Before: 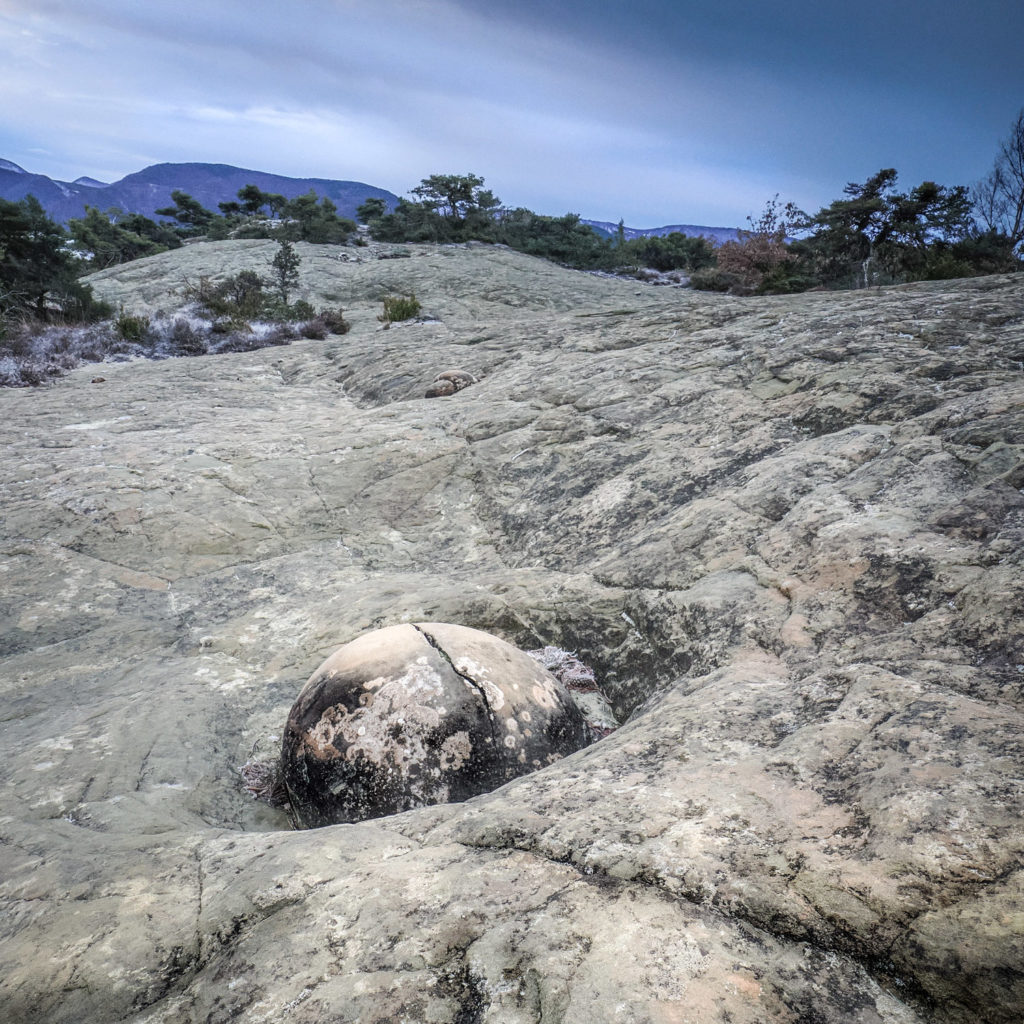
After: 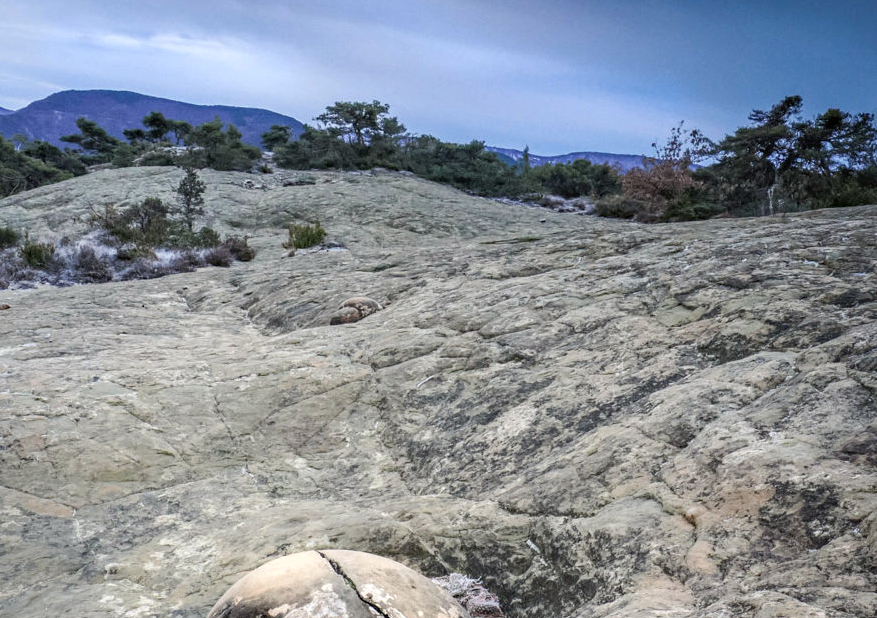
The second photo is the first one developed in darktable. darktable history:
crop and rotate: left 9.345%, top 7.22%, right 4.982%, bottom 32.331%
haze removal: compatibility mode true, adaptive false
